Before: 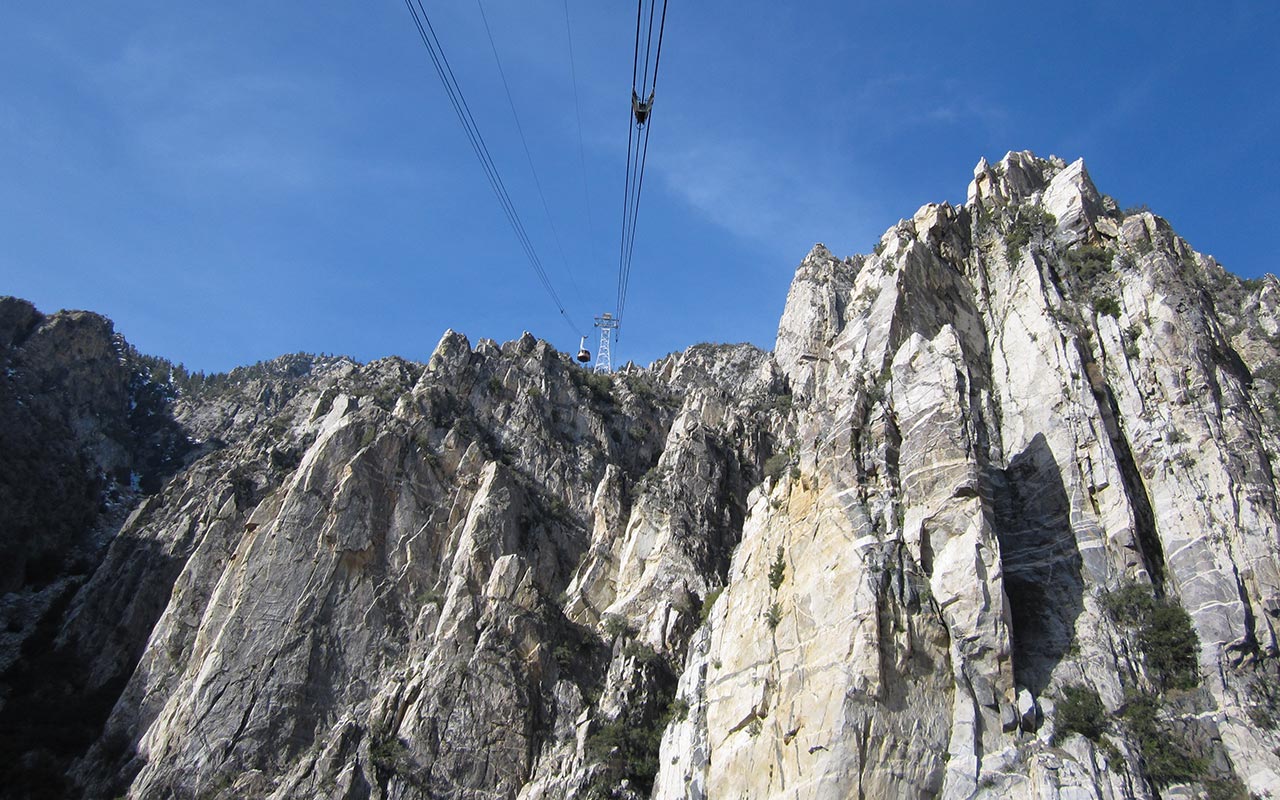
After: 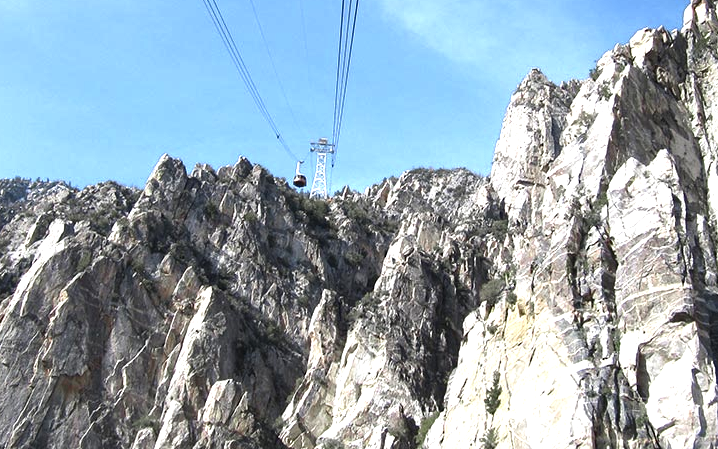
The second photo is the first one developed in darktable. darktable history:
exposure: black level correction 0, exposure 0.697 EV, compensate highlight preservation false
crop and rotate: left 22.215%, top 21.882%, right 21.669%, bottom 21.964%
contrast brightness saturation: brightness -0.086
sharpen: radius 2.866, amount 0.874, threshold 47.426
color zones: curves: ch0 [(0, 0.466) (0.128, 0.466) (0.25, 0.5) (0.375, 0.456) (0.5, 0.5) (0.625, 0.5) (0.737, 0.652) (0.875, 0.5)]; ch1 [(0, 0.603) (0.125, 0.618) (0.261, 0.348) (0.372, 0.353) (0.497, 0.363) (0.611, 0.45) (0.731, 0.427) (0.875, 0.518) (0.998, 0.652)]; ch2 [(0, 0.559) (0.125, 0.451) (0.253, 0.564) (0.37, 0.578) (0.5, 0.466) (0.625, 0.471) (0.731, 0.471) (0.88, 0.485)]
